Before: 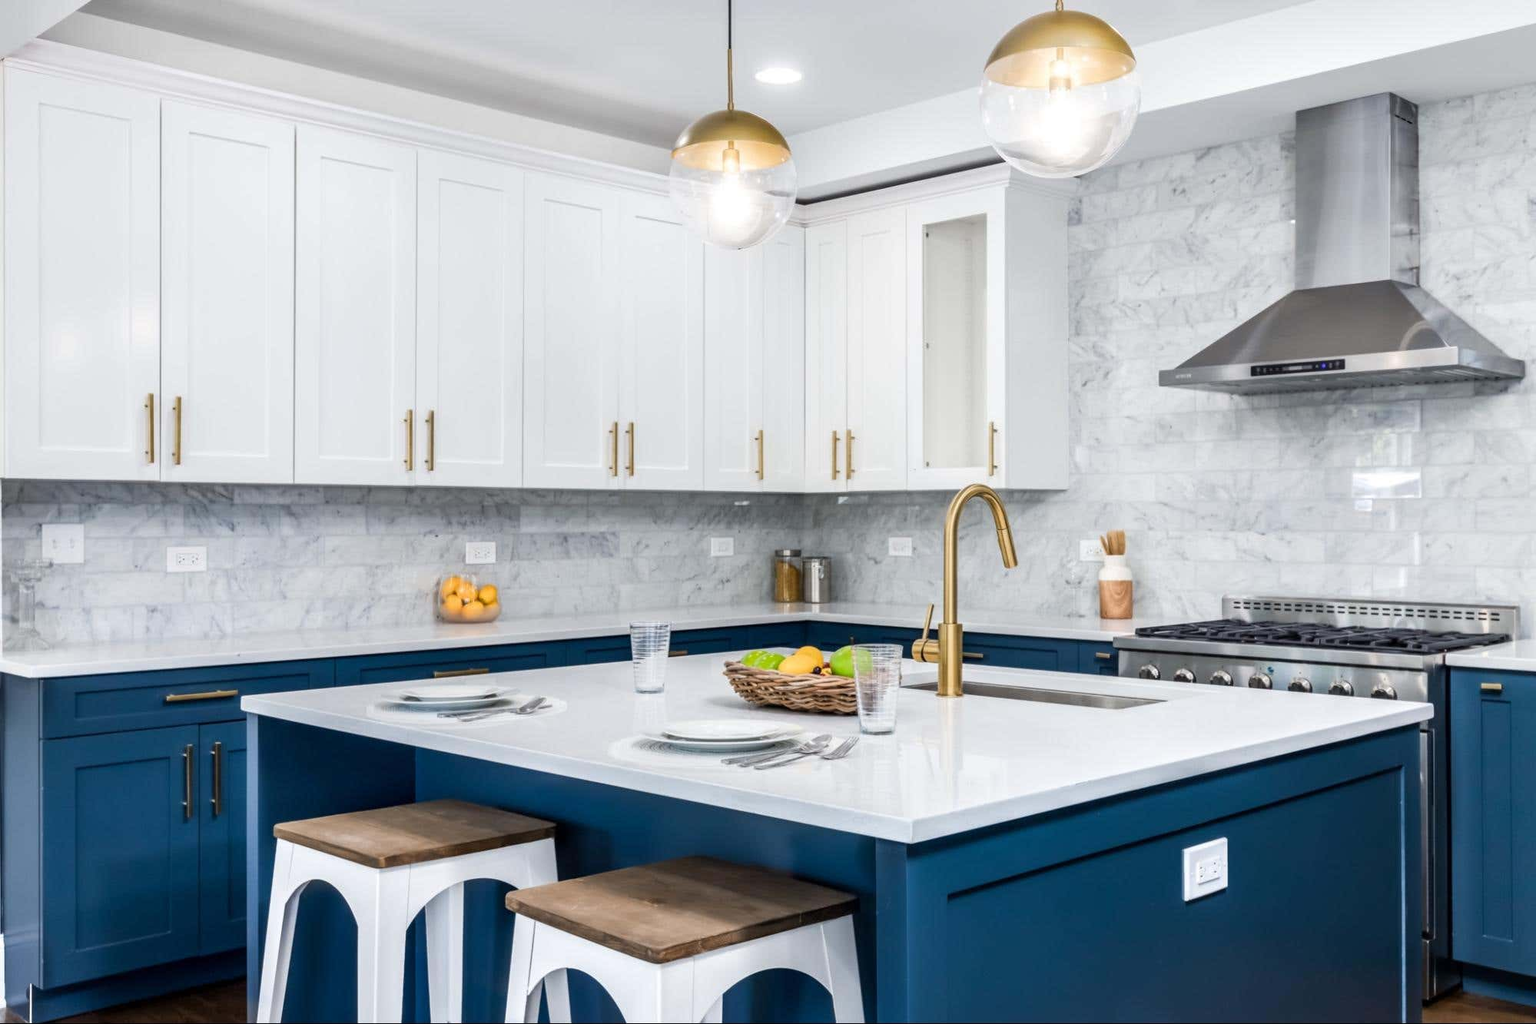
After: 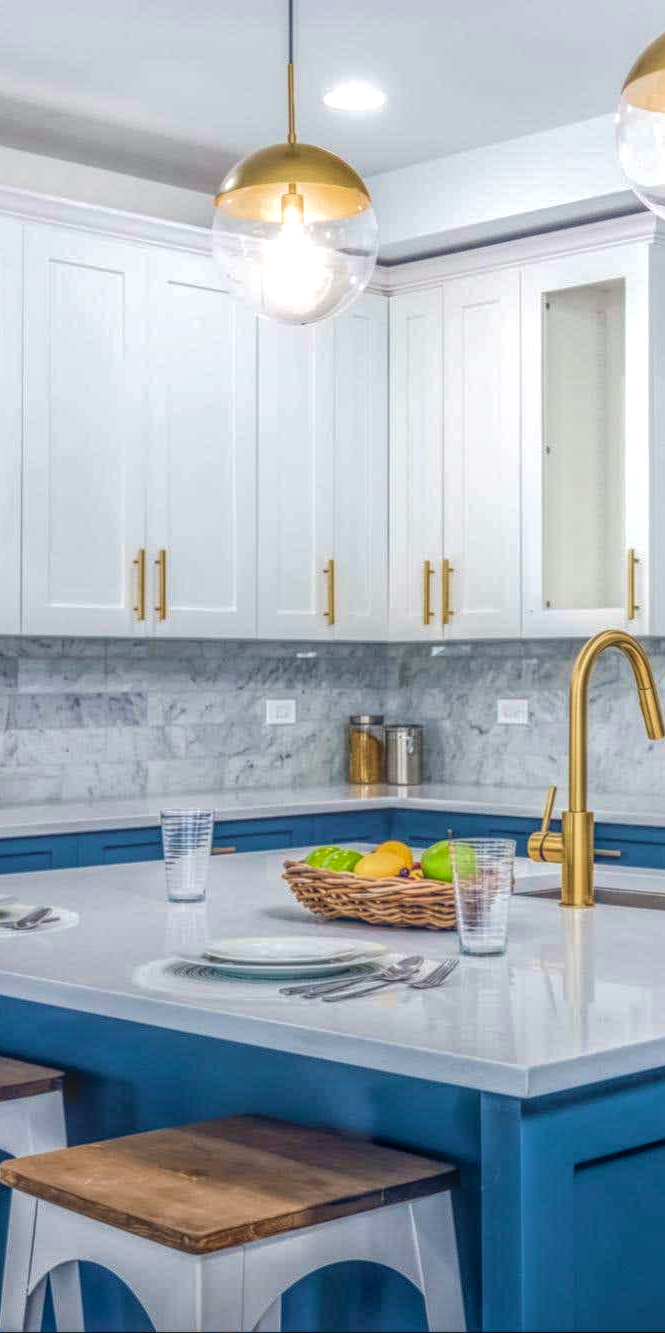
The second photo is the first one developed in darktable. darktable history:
velvia: strength 45.18%
crop: left 32.975%, right 33.733%
local contrast: highlights 20%, shadows 24%, detail 199%, midtone range 0.2
color balance rgb: global offset › chroma 0.126%, global offset › hue 254.16°, perceptual saturation grading › global saturation 0.988%, global vibrance 20%
